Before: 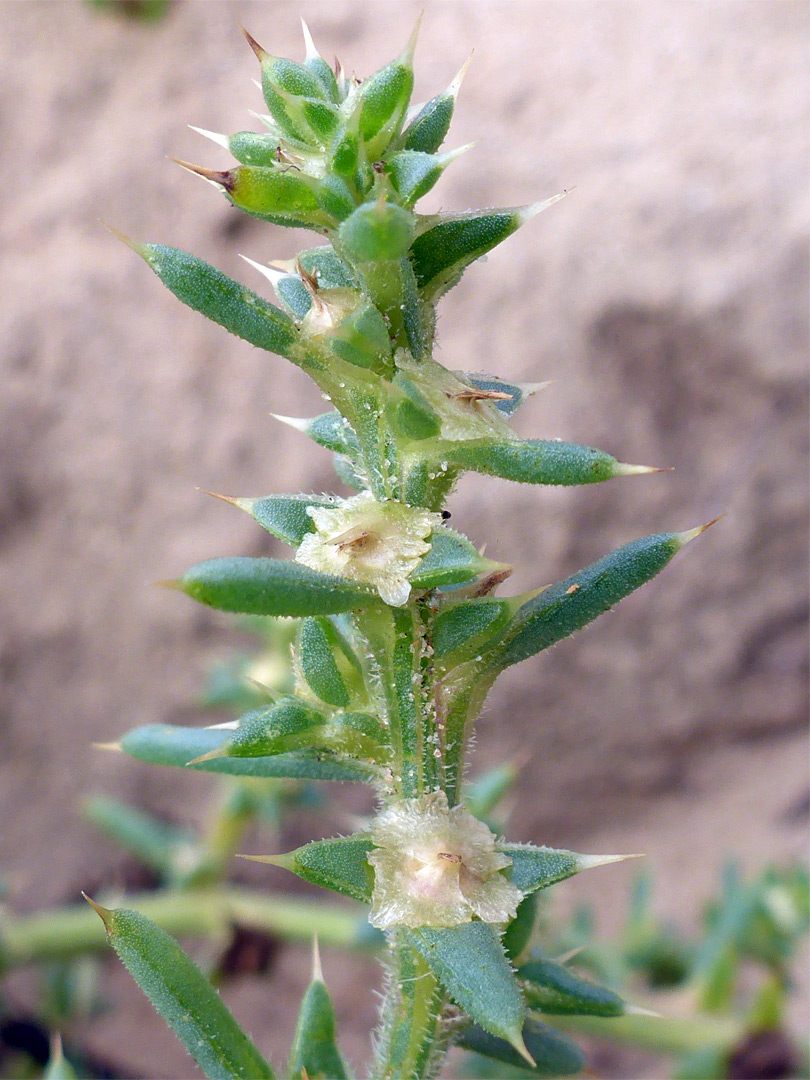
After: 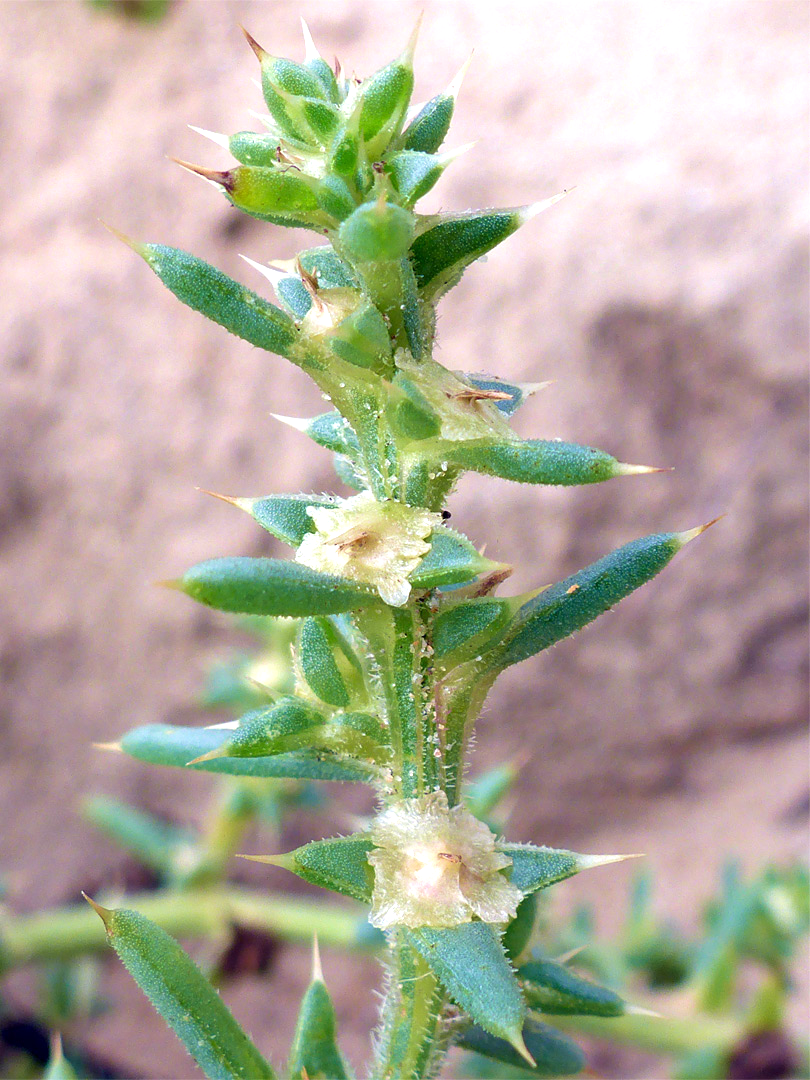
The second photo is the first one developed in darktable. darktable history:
exposure: exposure 0.407 EV, compensate exposure bias true, compensate highlight preservation false
velvia: on, module defaults
